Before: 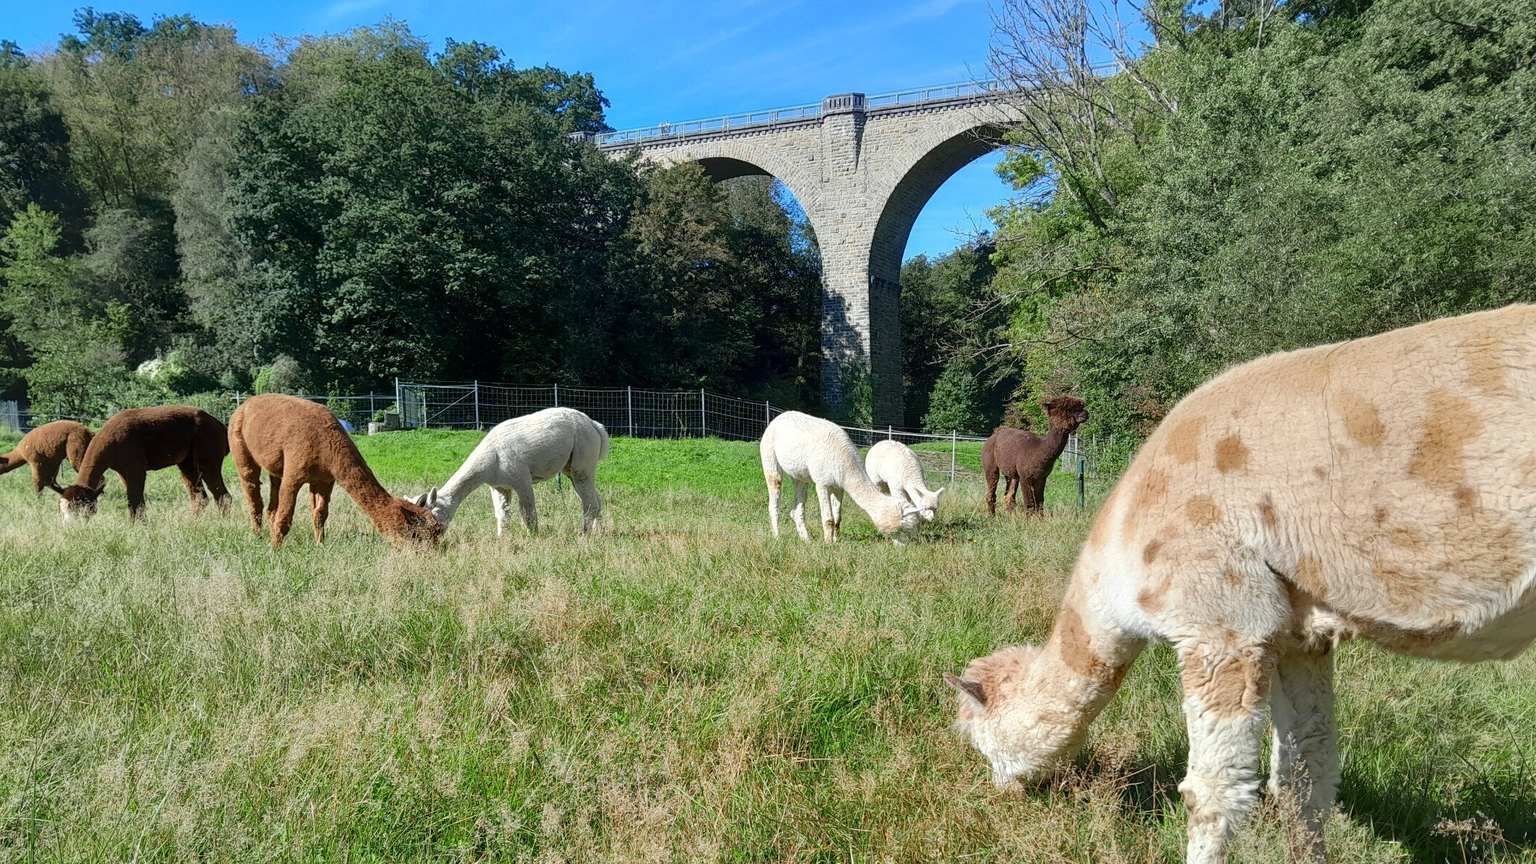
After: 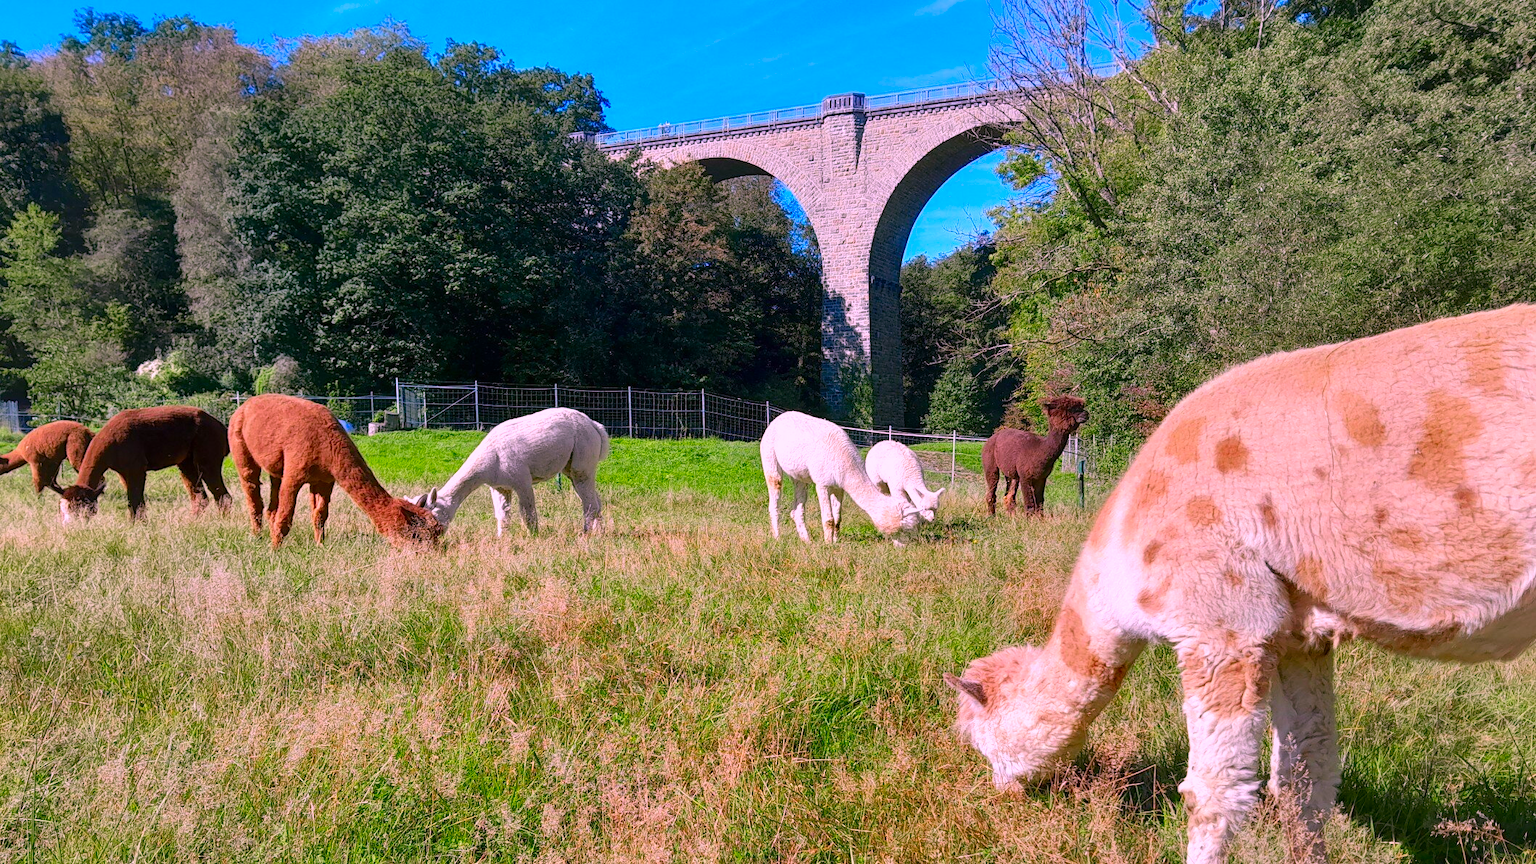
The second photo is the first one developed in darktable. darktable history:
color correction: highlights a* 18.77, highlights b* -11.64, saturation 1.63
